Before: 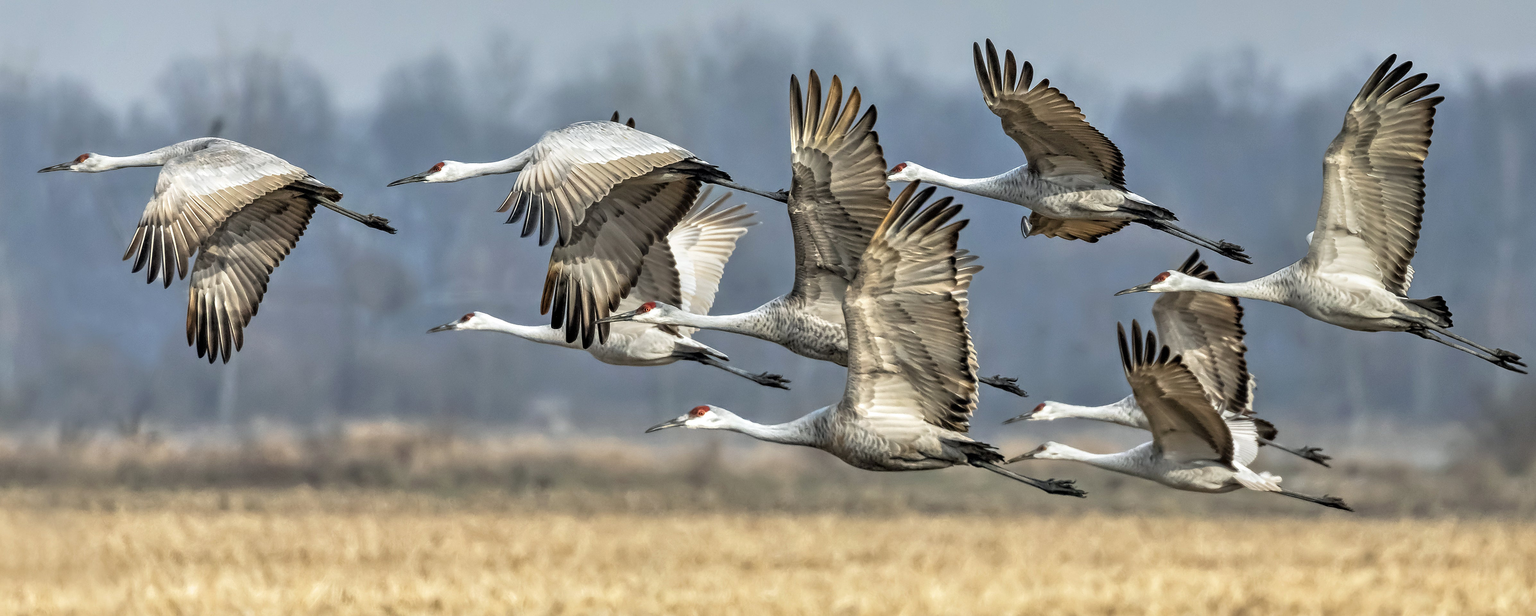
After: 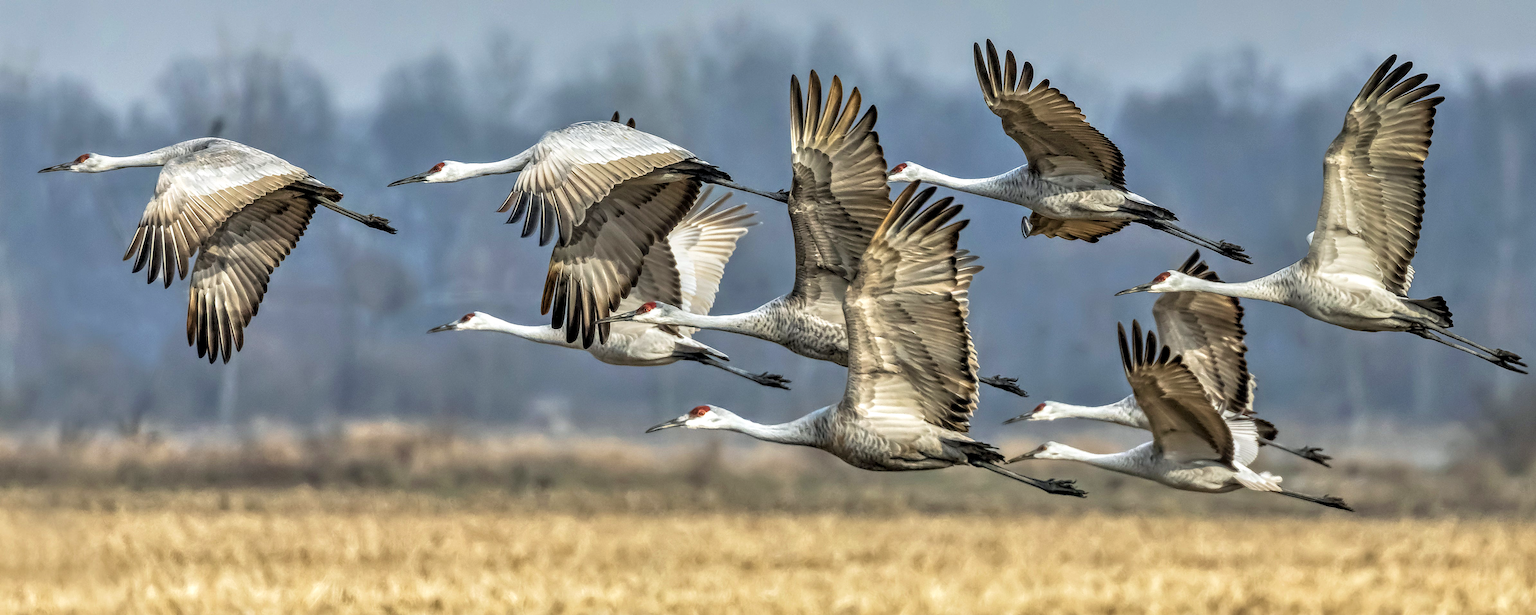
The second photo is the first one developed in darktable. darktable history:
local contrast: on, module defaults
shadows and highlights: shadows 31.68, highlights -31.34, soften with gaussian
velvia: on, module defaults
